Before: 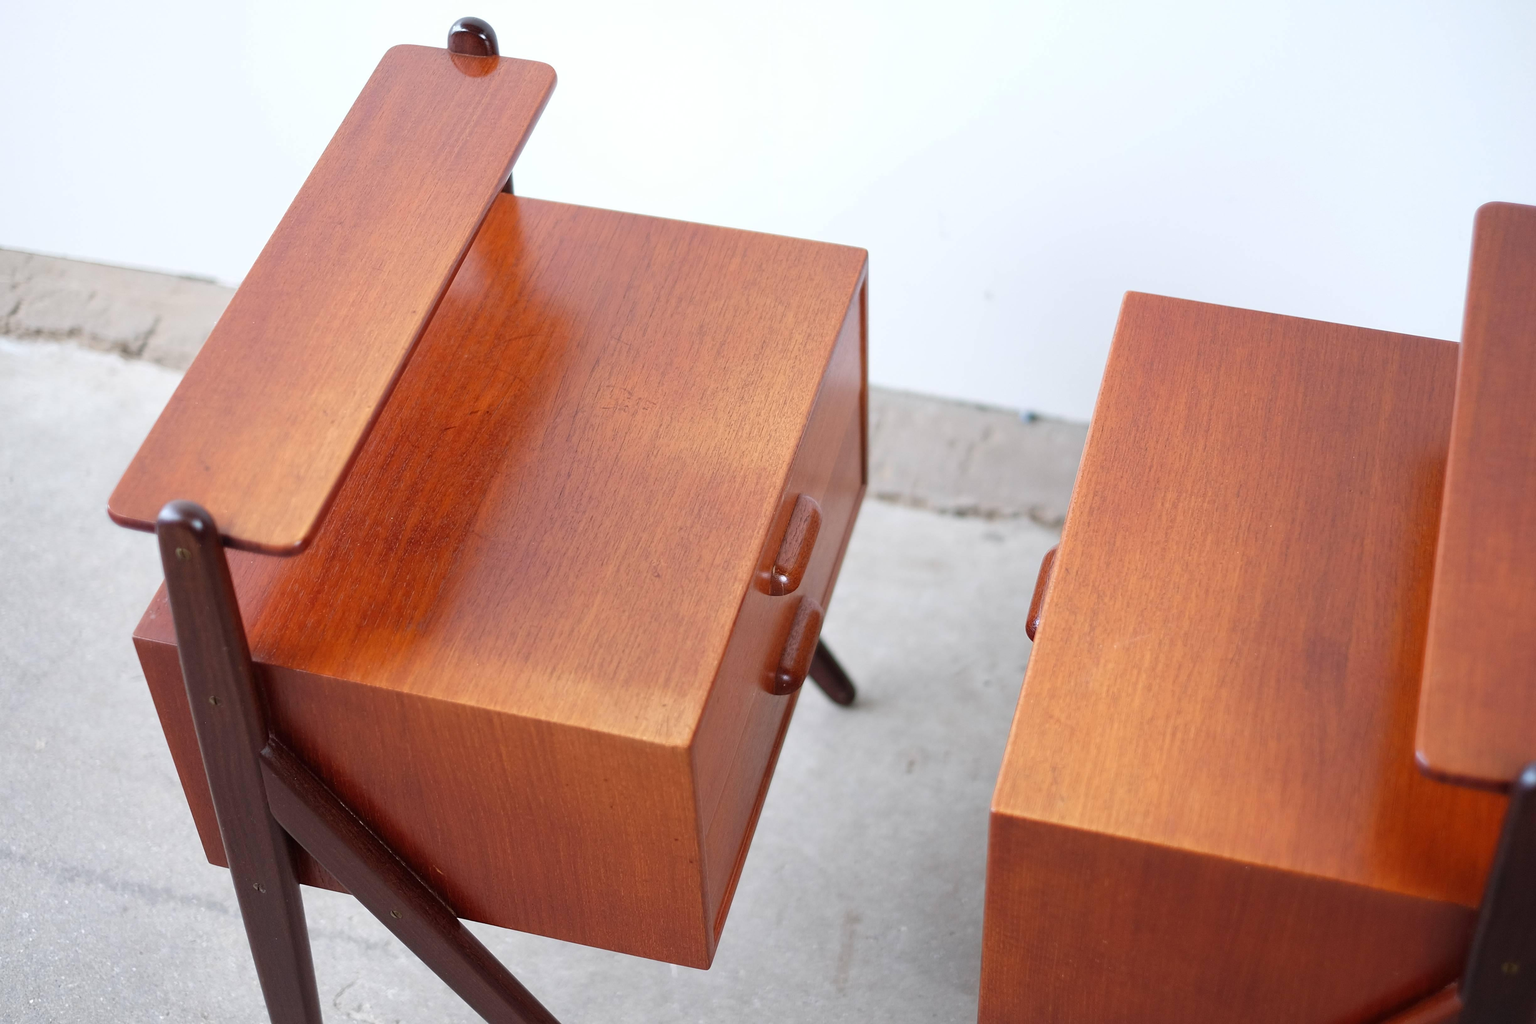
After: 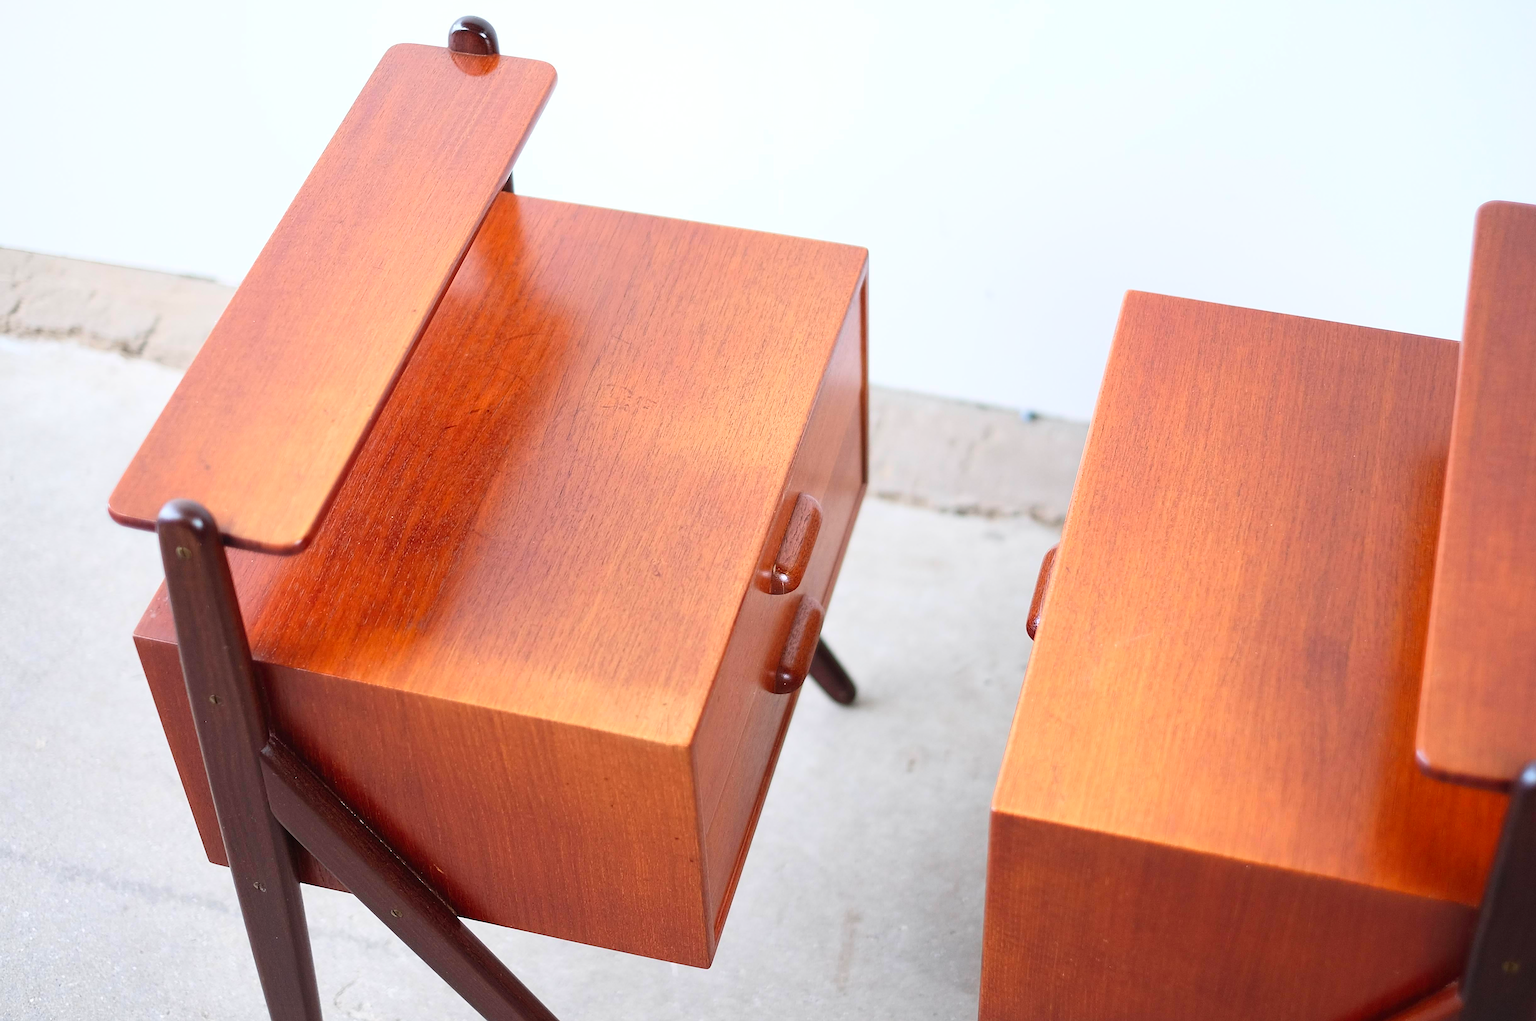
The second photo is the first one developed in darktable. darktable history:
crop: top 0.155%, bottom 0.104%
contrast brightness saturation: contrast 0.205, brightness 0.159, saturation 0.223
sharpen: on, module defaults
